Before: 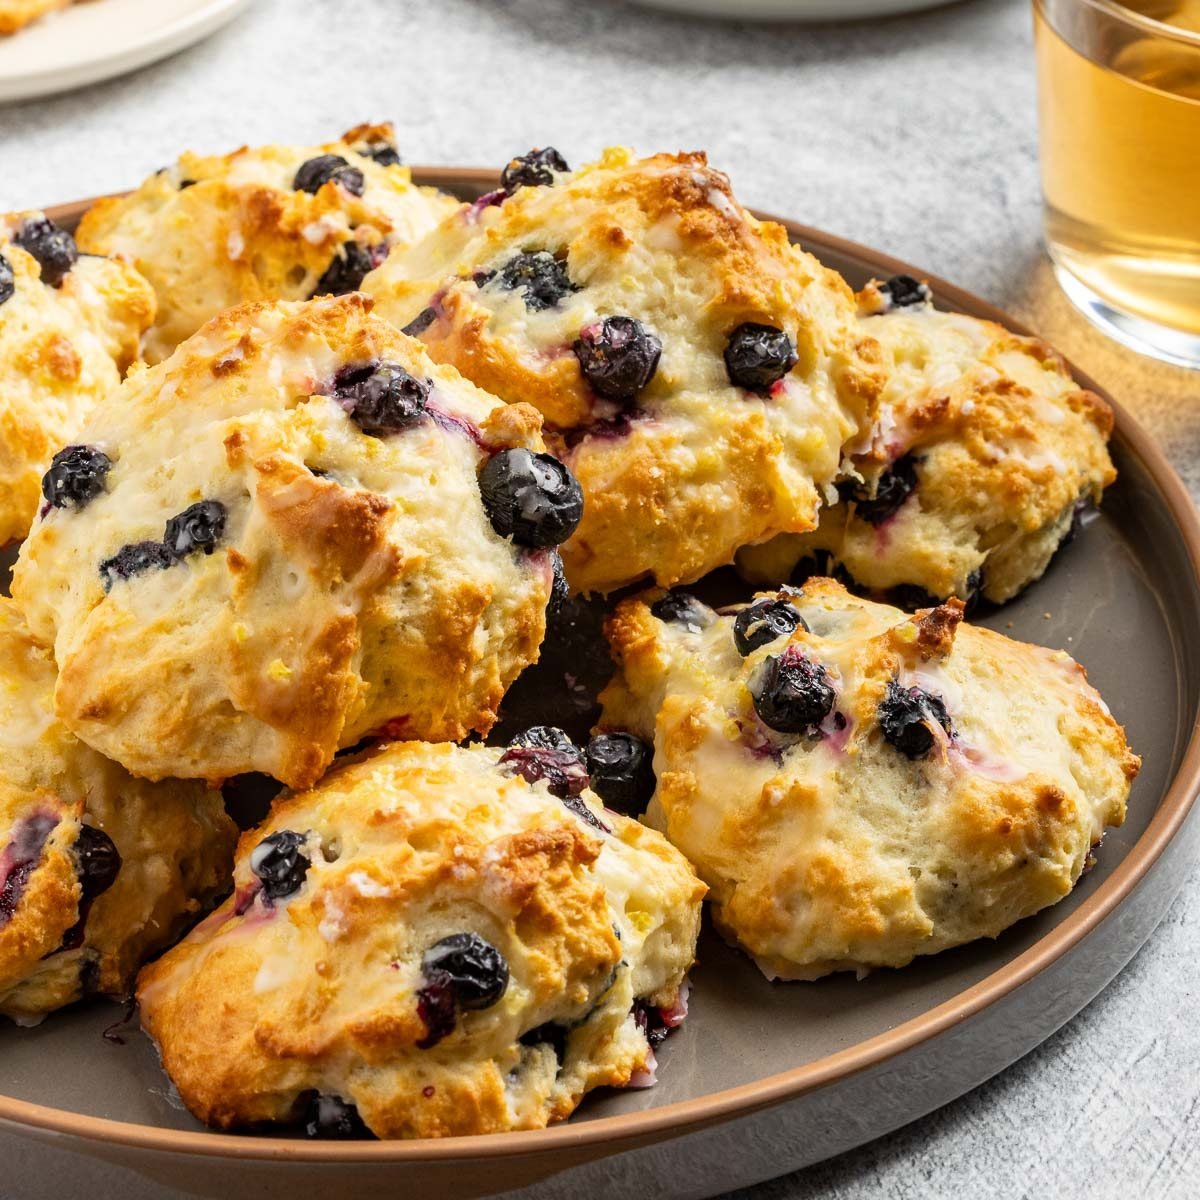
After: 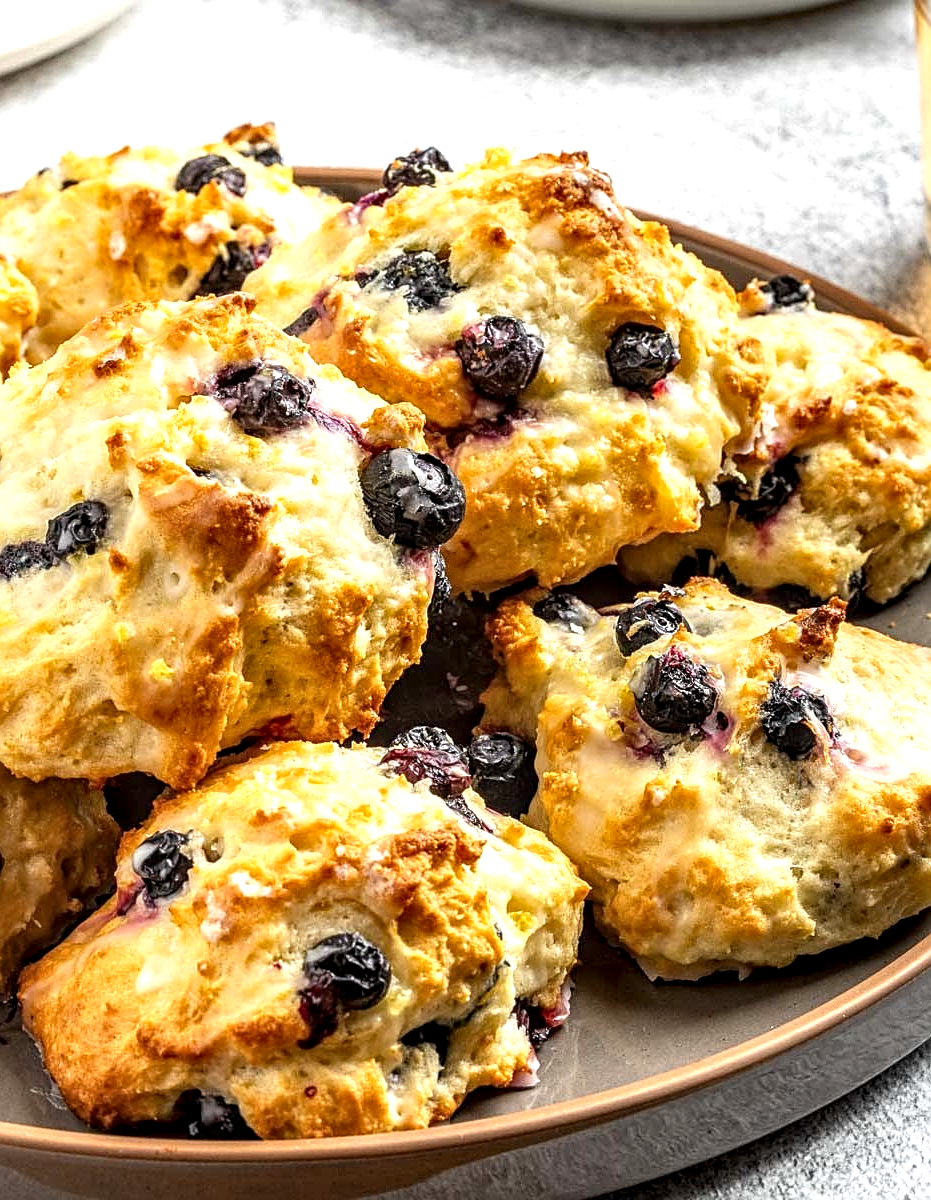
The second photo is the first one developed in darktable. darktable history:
exposure: black level correction 0, exposure 0.5 EV, compensate exposure bias true, compensate highlight preservation false
sharpen: on, module defaults
crop: left 9.886%, right 12.475%
local contrast: highlights 22%, detail 150%
